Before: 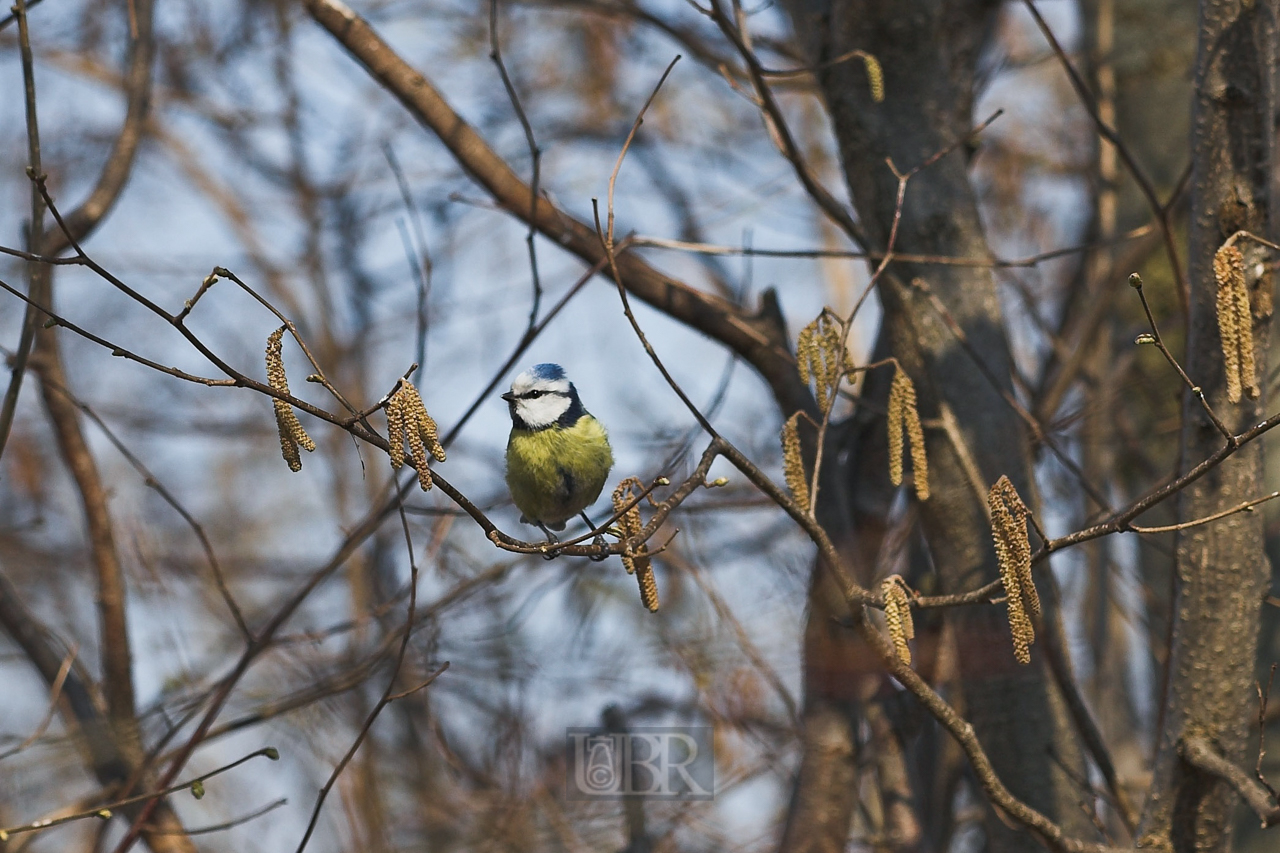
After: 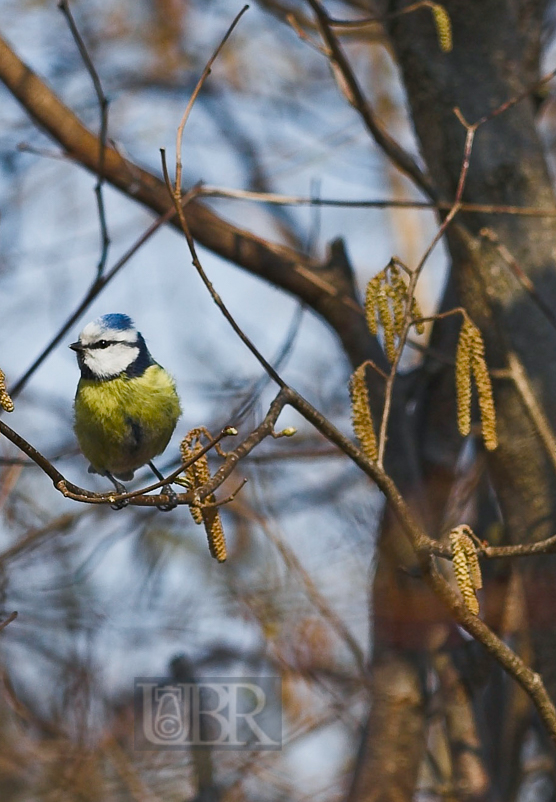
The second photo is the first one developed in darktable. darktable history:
crop: left 33.81%, top 5.939%, right 22.714%
color balance rgb: perceptual saturation grading › global saturation 20.472%, perceptual saturation grading › highlights -19.742%, perceptual saturation grading › shadows 29.433%
